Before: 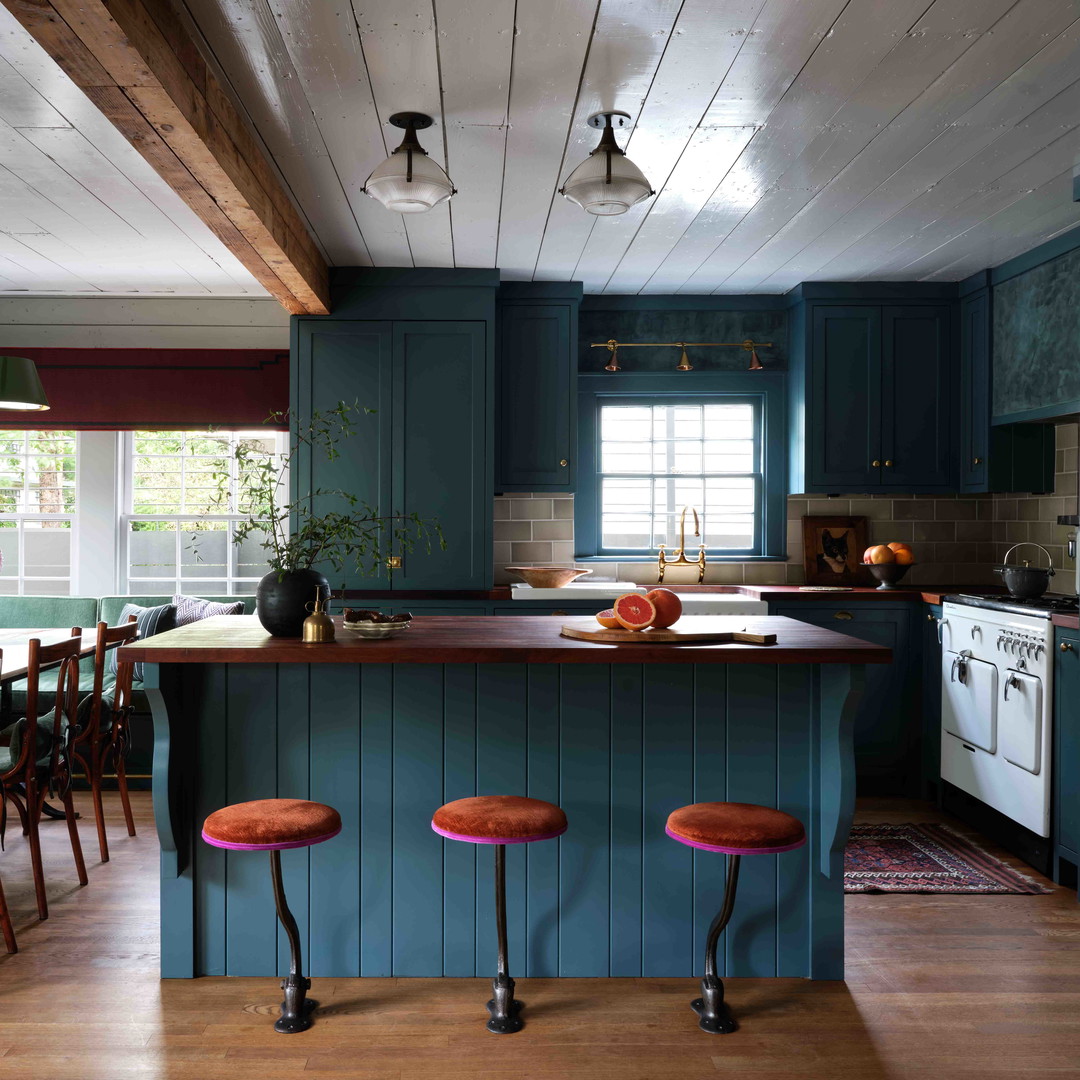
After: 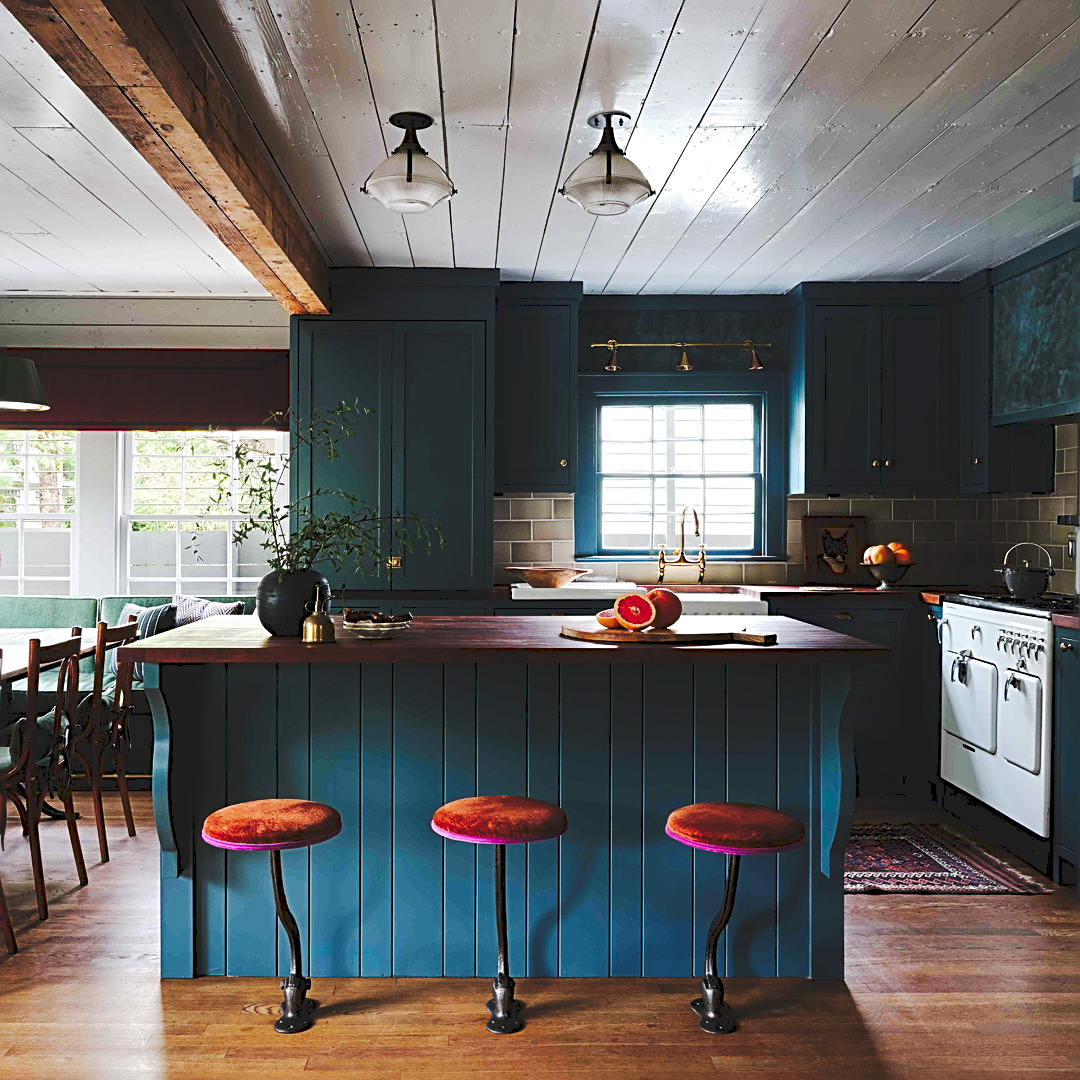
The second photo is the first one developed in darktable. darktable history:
sharpen: radius 2.594, amount 0.7
tone curve: curves: ch0 [(0, 0) (0.003, 0.108) (0.011, 0.112) (0.025, 0.117) (0.044, 0.126) (0.069, 0.133) (0.1, 0.146) (0.136, 0.158) (0.177, 0.178) (0.224, 0.212) (0.277, 0.256) (0.335, 0.331) (0.399, 0.423) (0.468, 0.538) (0.543, 0.641) (0.623, 0.721) (0.709, 0.792) (0.801, 0.845) (0.898, 0.917) (1, 1)], preserve colors none
